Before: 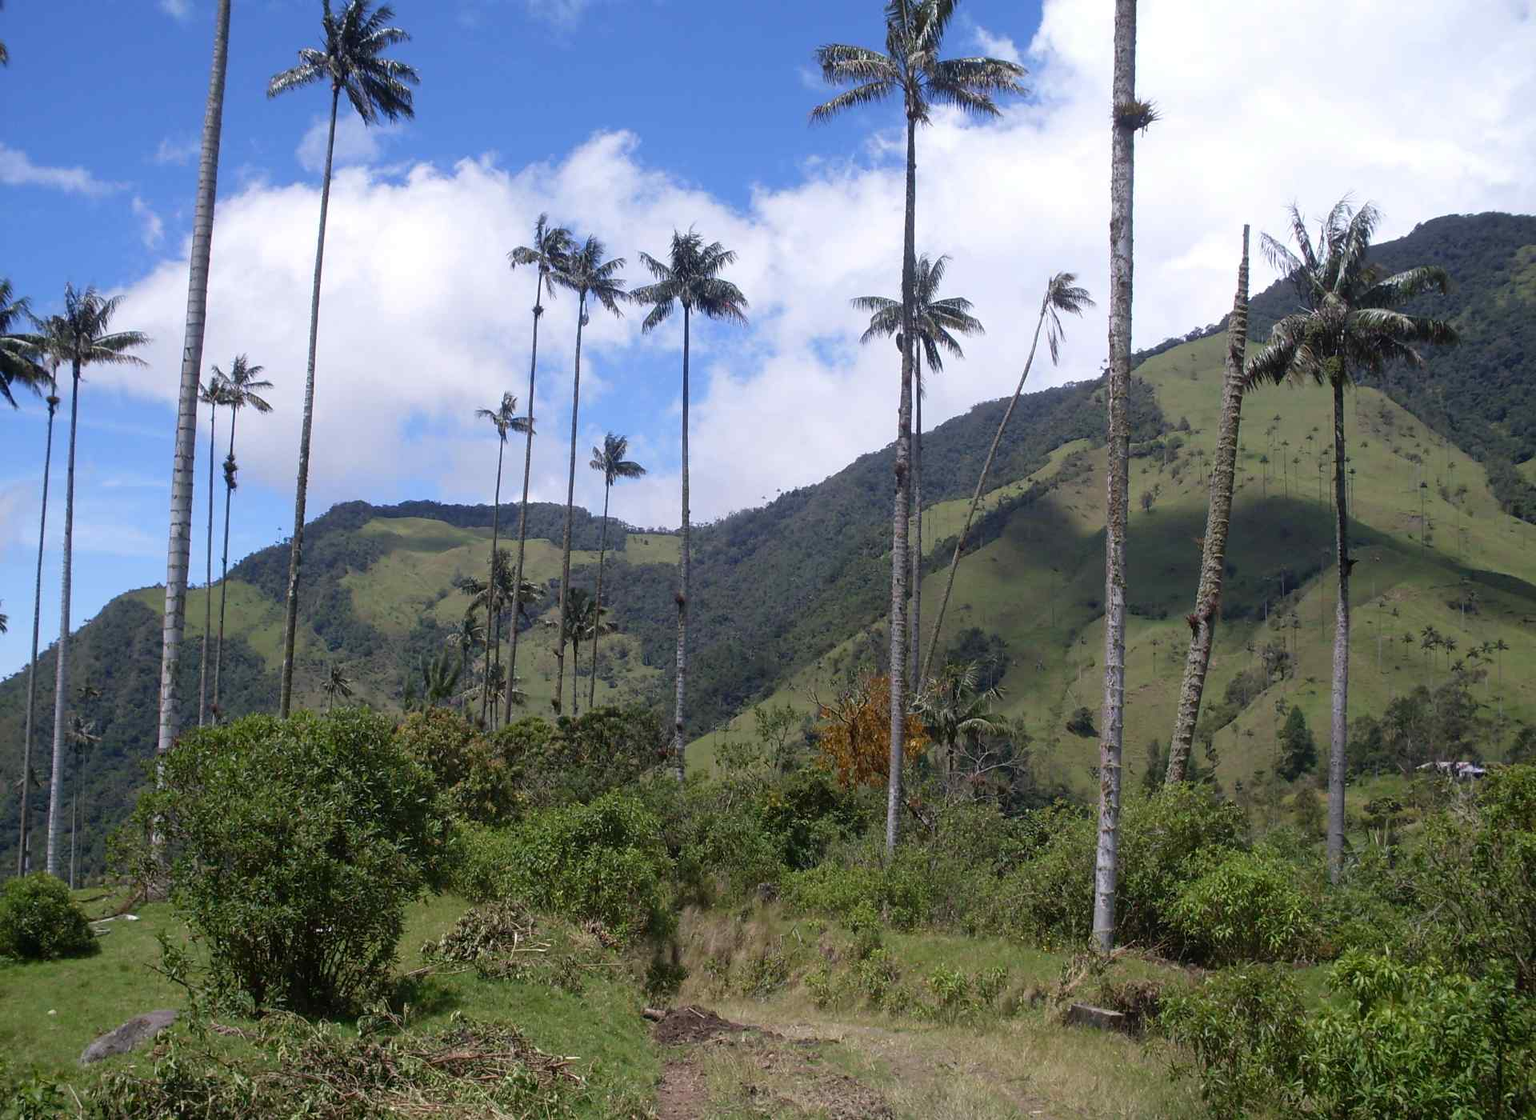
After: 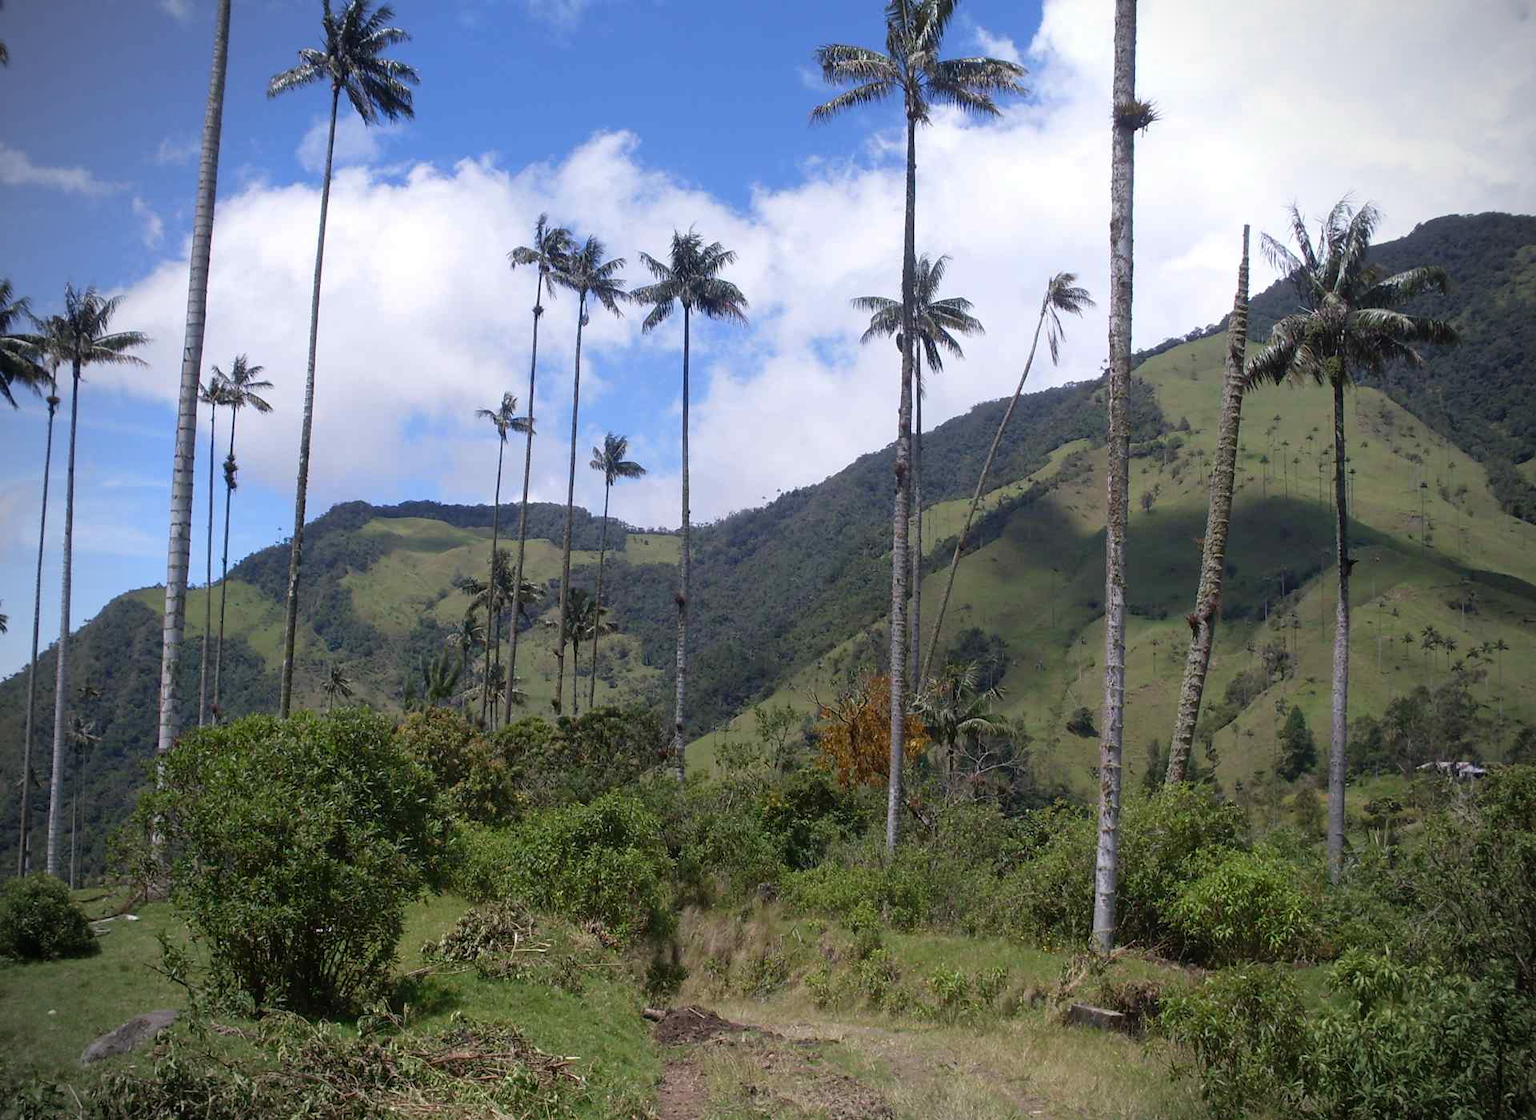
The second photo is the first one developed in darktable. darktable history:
vignetting: fall-off radius 46.03%
